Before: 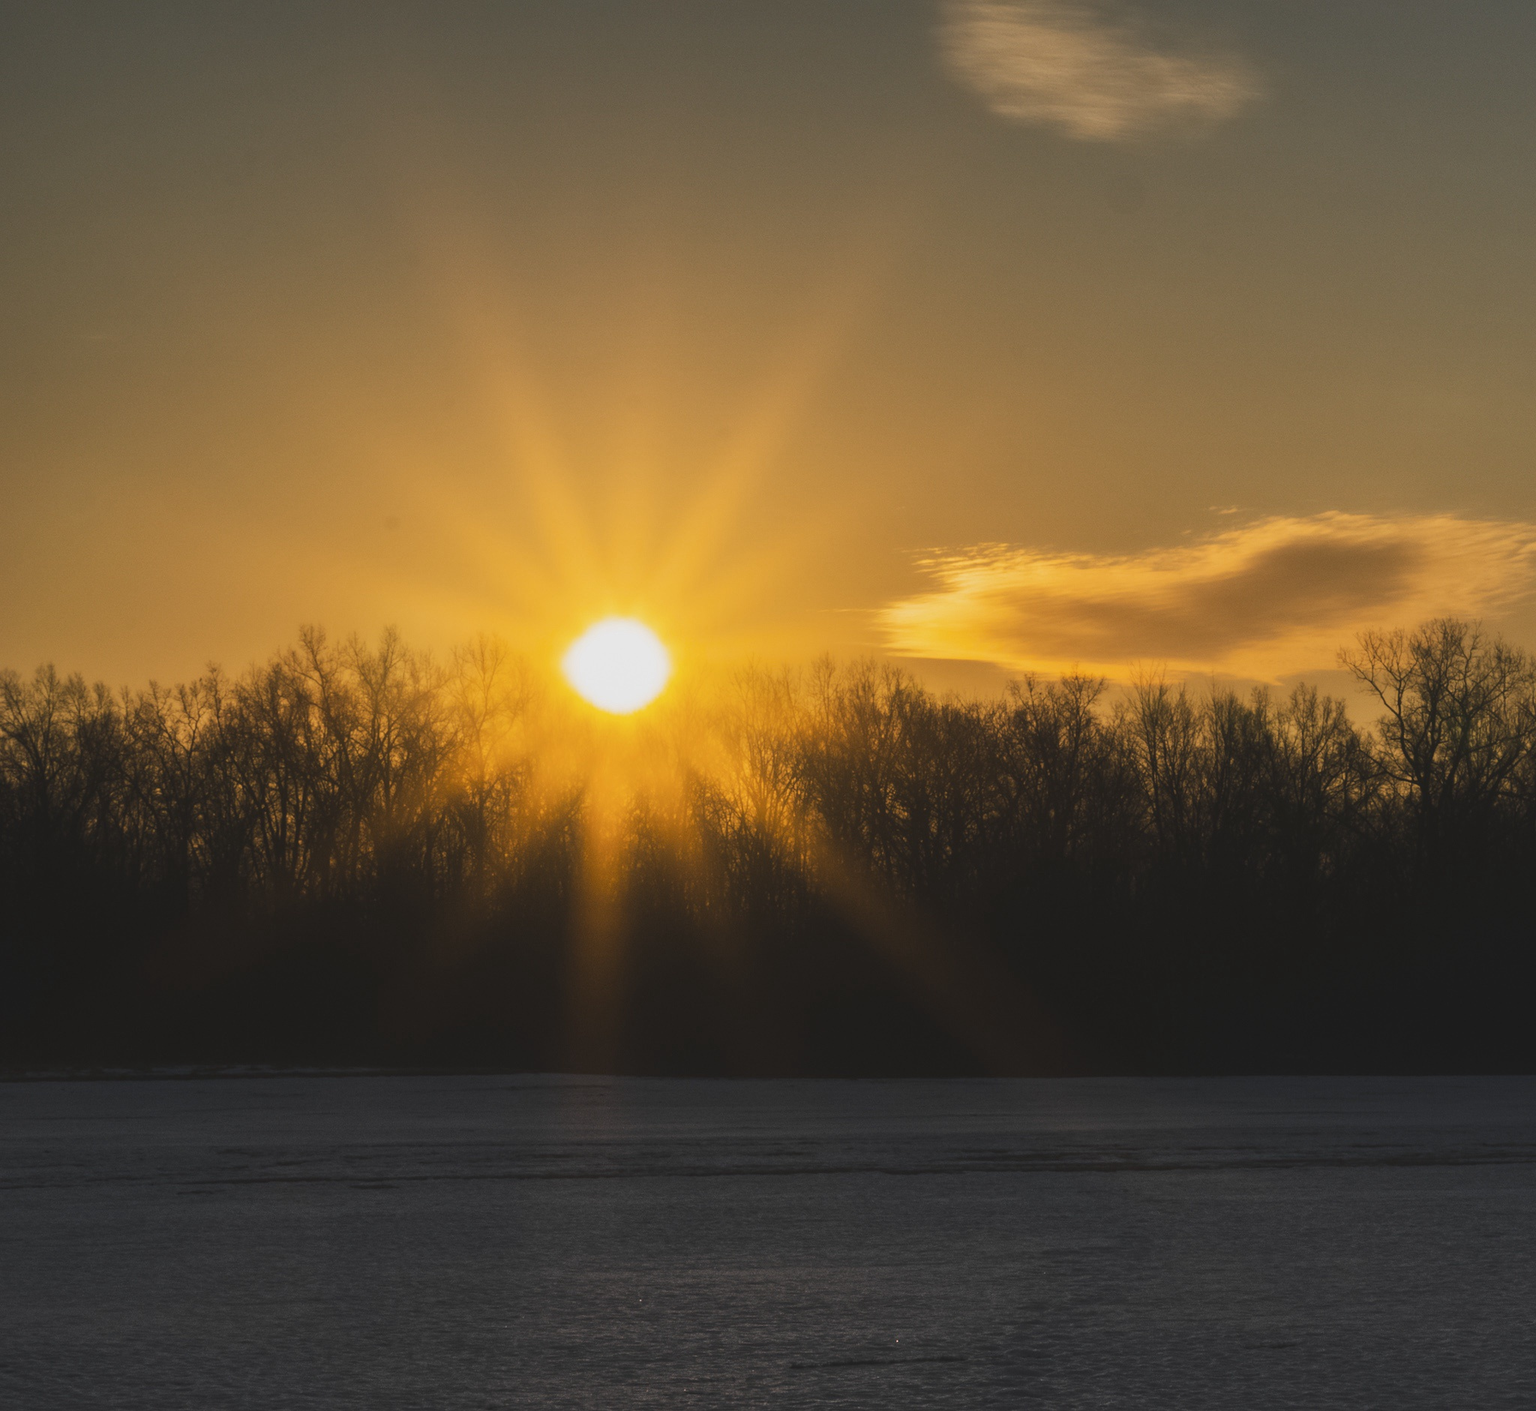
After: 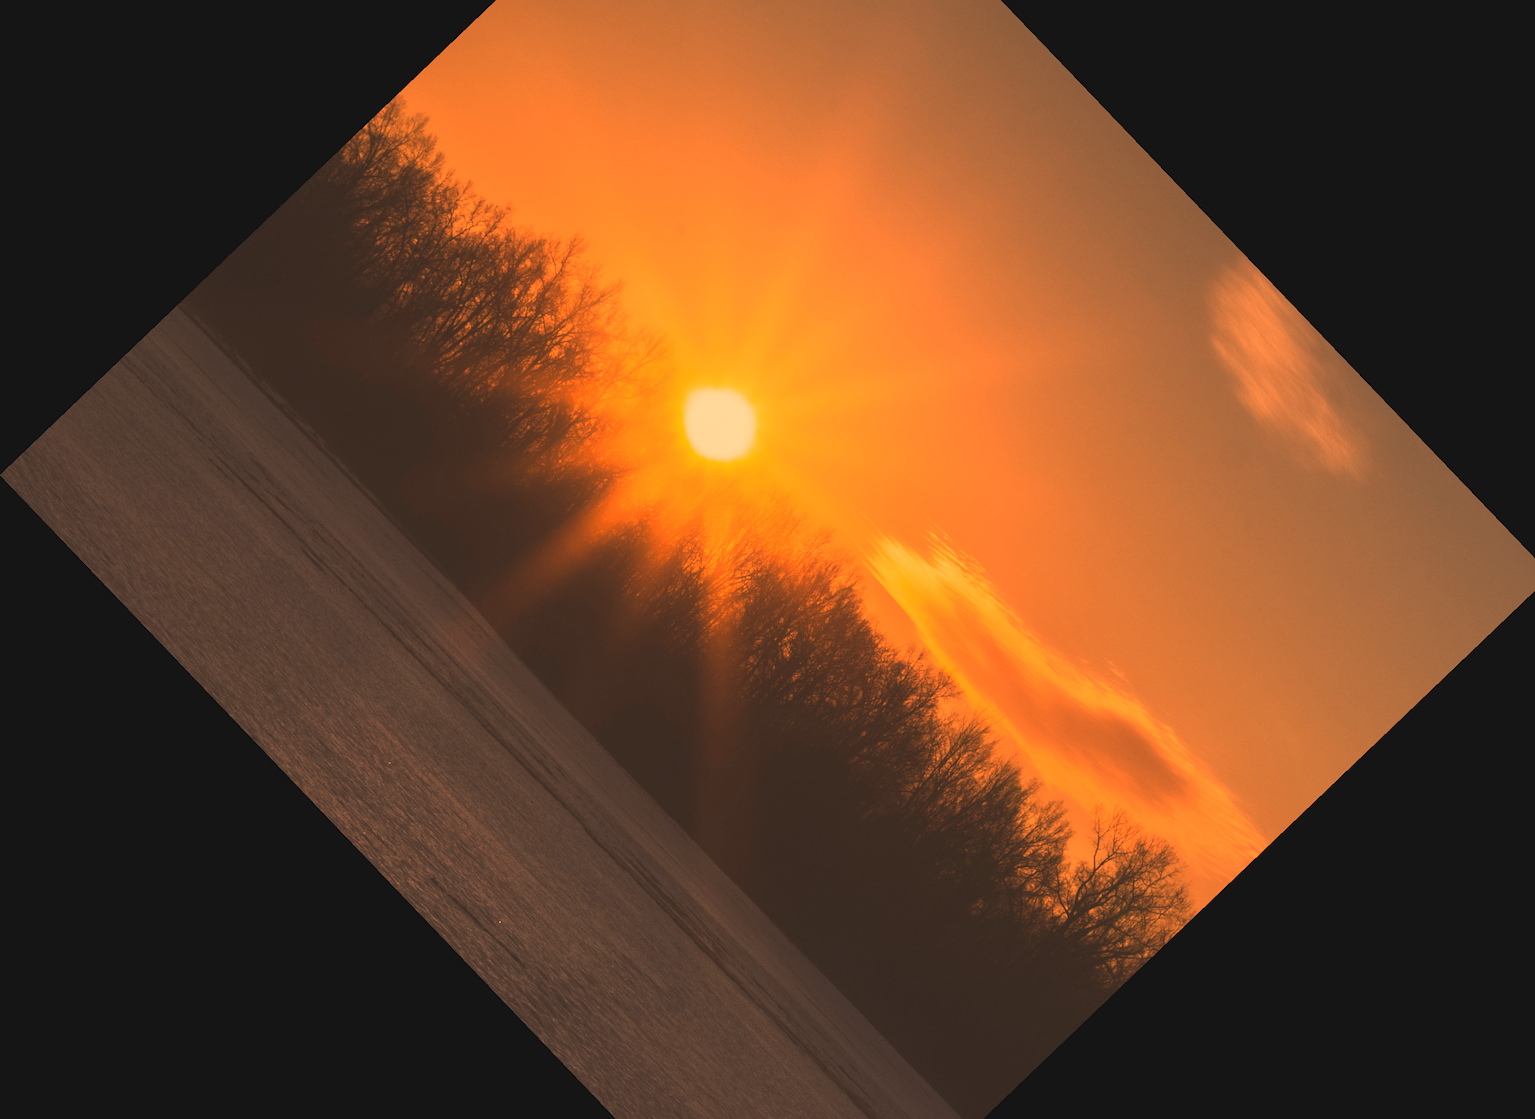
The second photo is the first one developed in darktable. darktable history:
white balance: red 1.467, blue 0.684
color calibration: illuminant as shot in camera, x 0.358, y 0.373, temperature 4628.91 K
contrast brightness saturation: contrast -0.1, brightness 0.05, saturation 0.08
crop and rotate: angle -46.26°, top 16.234%, right 0.912%, bottom 11.704%
